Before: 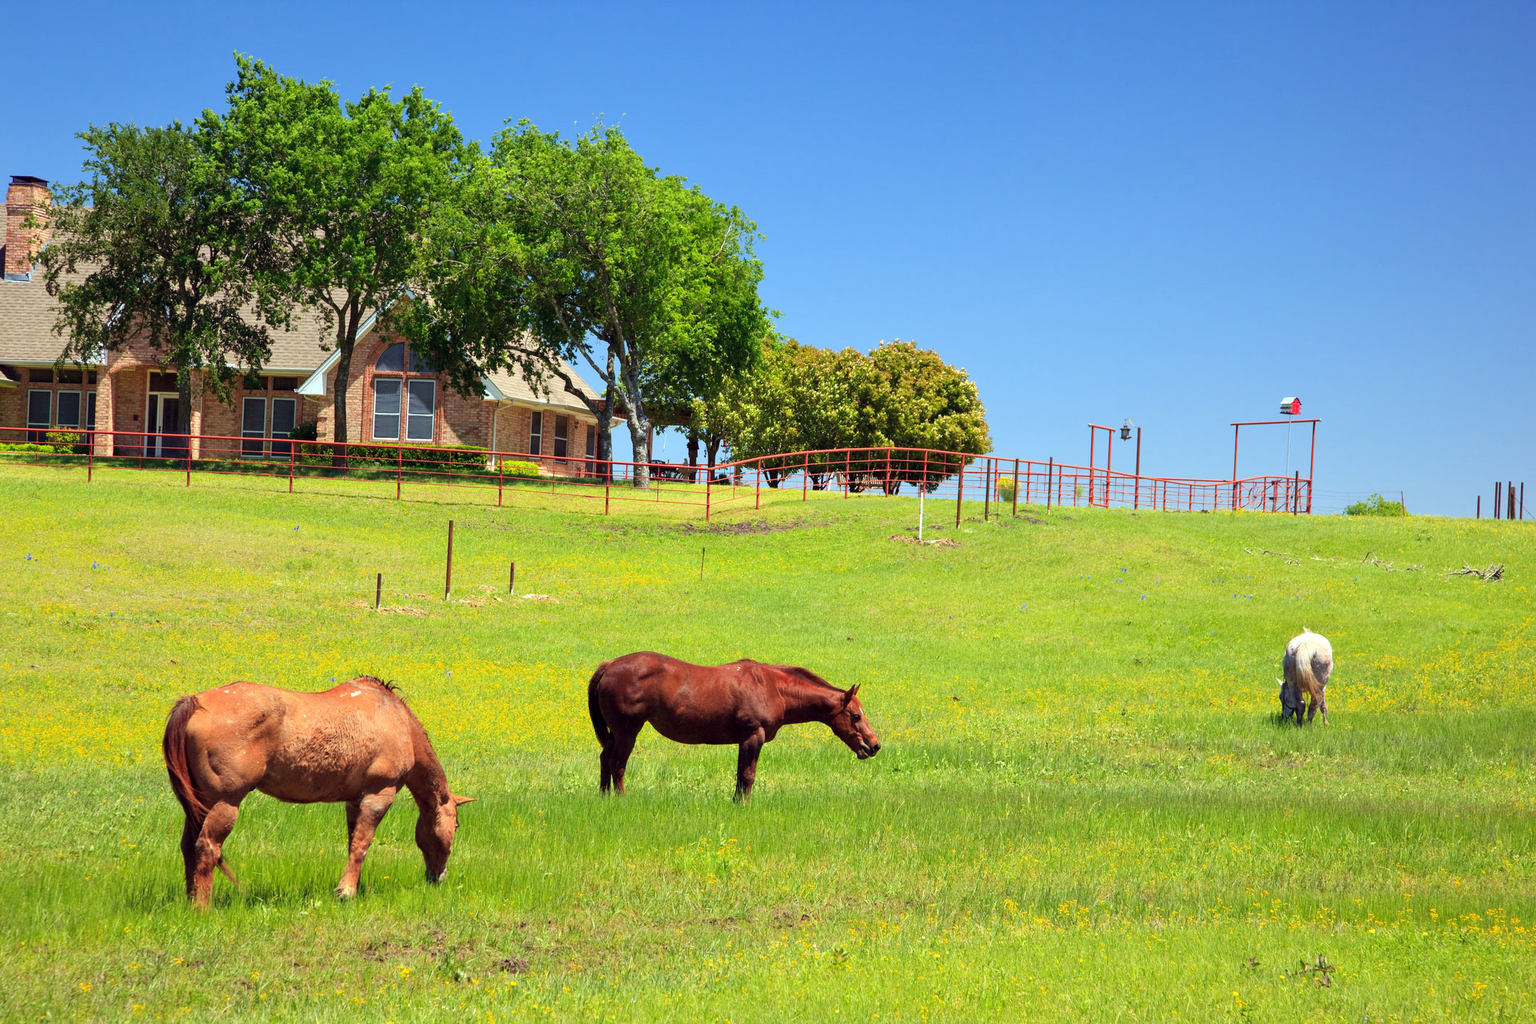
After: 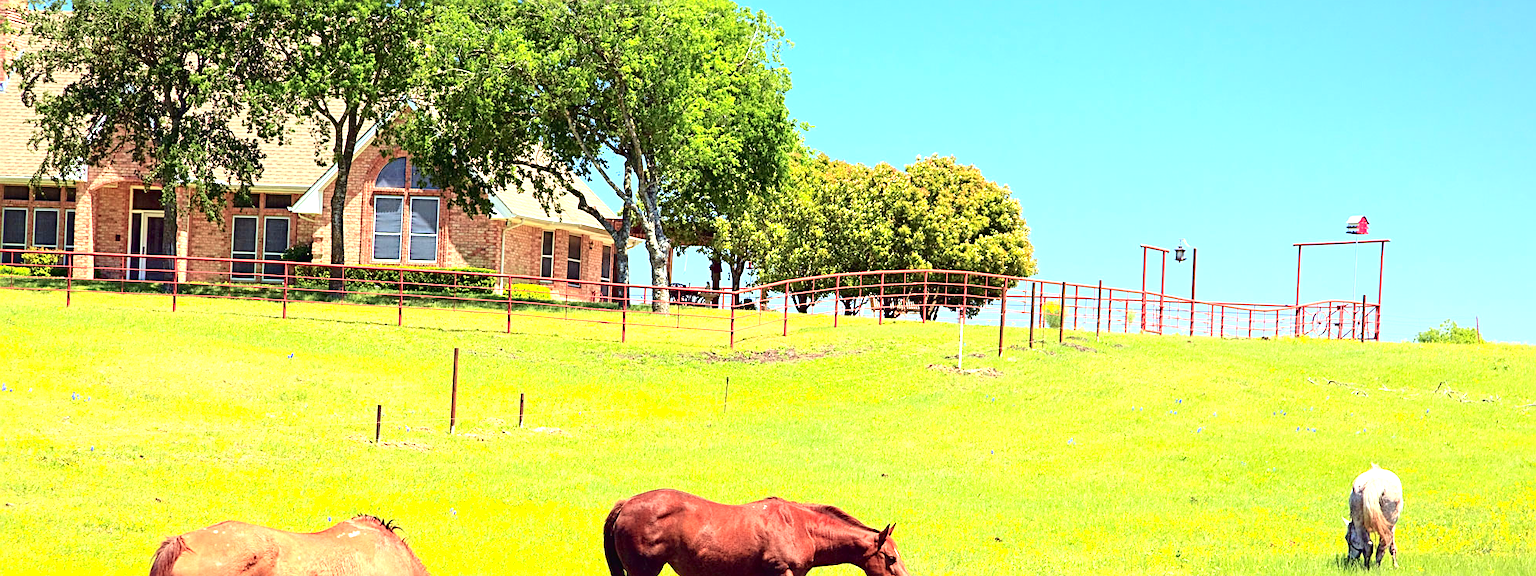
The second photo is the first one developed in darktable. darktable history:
exposure: exposure 1.2 EV, compensate highlight preservation false
crop: left 1.744%, top 19.225%, right 5.069%, bottom 28.357%
tone curve: curves: ch0 [(0, 0.021) (0.049, 0.044) (0.152, 0.14) (0.328, 0.377) (0.473, 0.543) (0.641, 0.705) (0.868, 0.887) (1, 0.969)]; ch1 [(0, 0) (0.302, 0.331) (0.427, 0.433) (0.472, 0.47) (0.502, 0.503) (0.522, 0.526) (0.564, 0.591) (0.602, 0.632) (0.677, 0.701) (0.859, 0.885) (1, 1)]; ch2 [(0, 0) (0.33, 0.301) (0.447, 0.44) (0.487, 0.496) (0.502, 0.516) (0.535, 0.554) (0.565, 0.598) (0.618, 0.629) (1, 1)], color space Lab, independent channels, preserve colors none
sharpen: radius 2.531, amount 0.628
